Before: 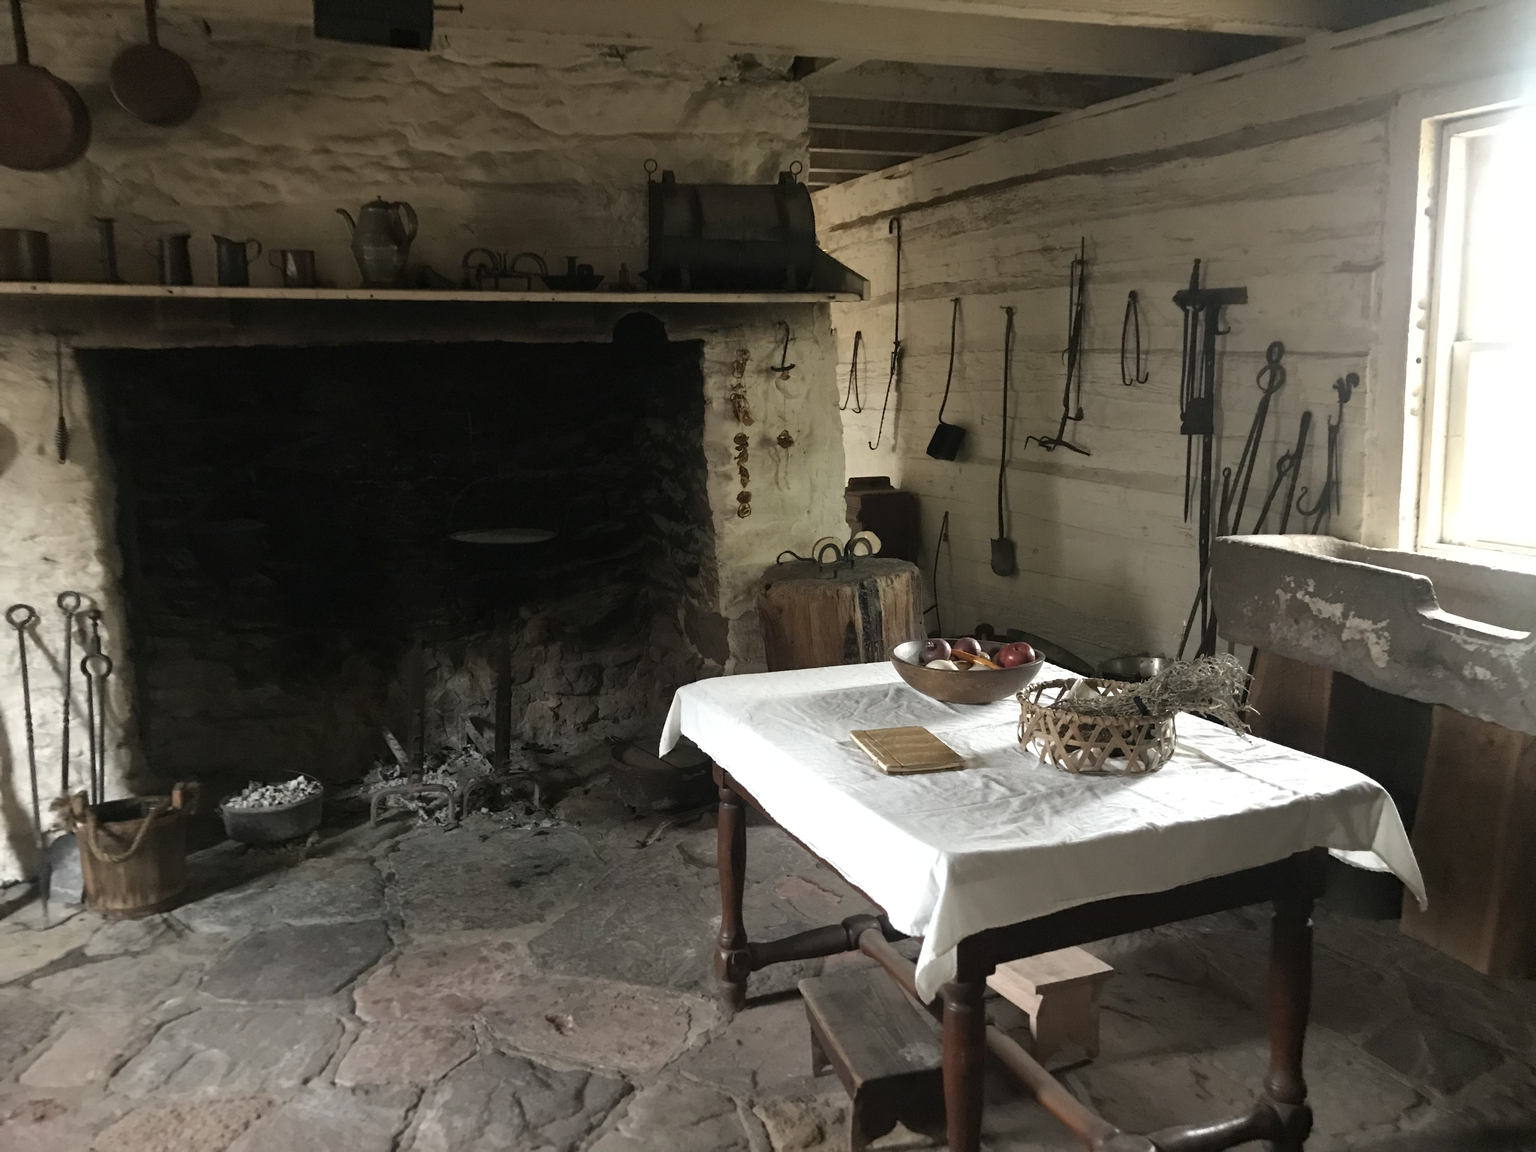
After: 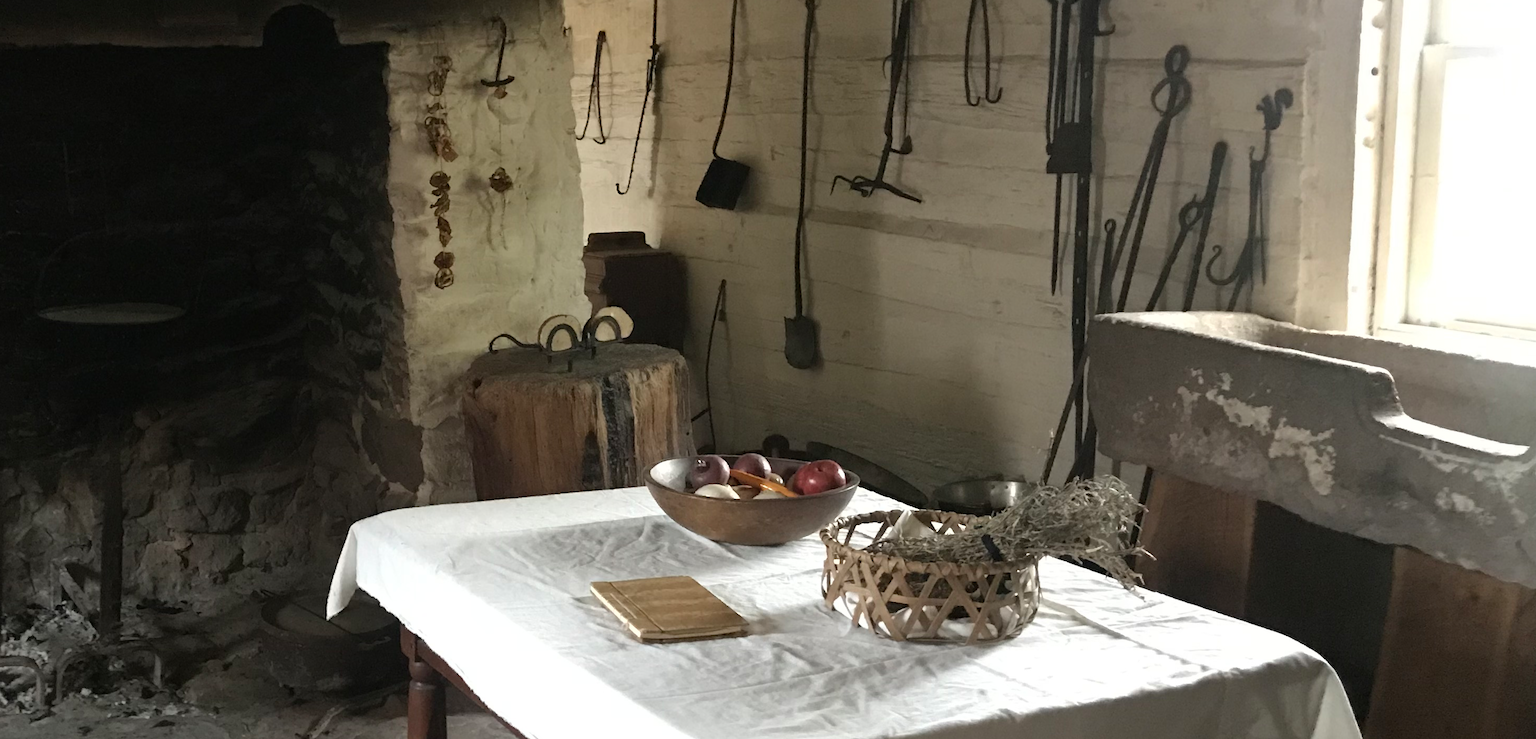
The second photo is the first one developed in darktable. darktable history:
crop and rotate: left 27.507%, top 26.856%, bottom 26.598%
